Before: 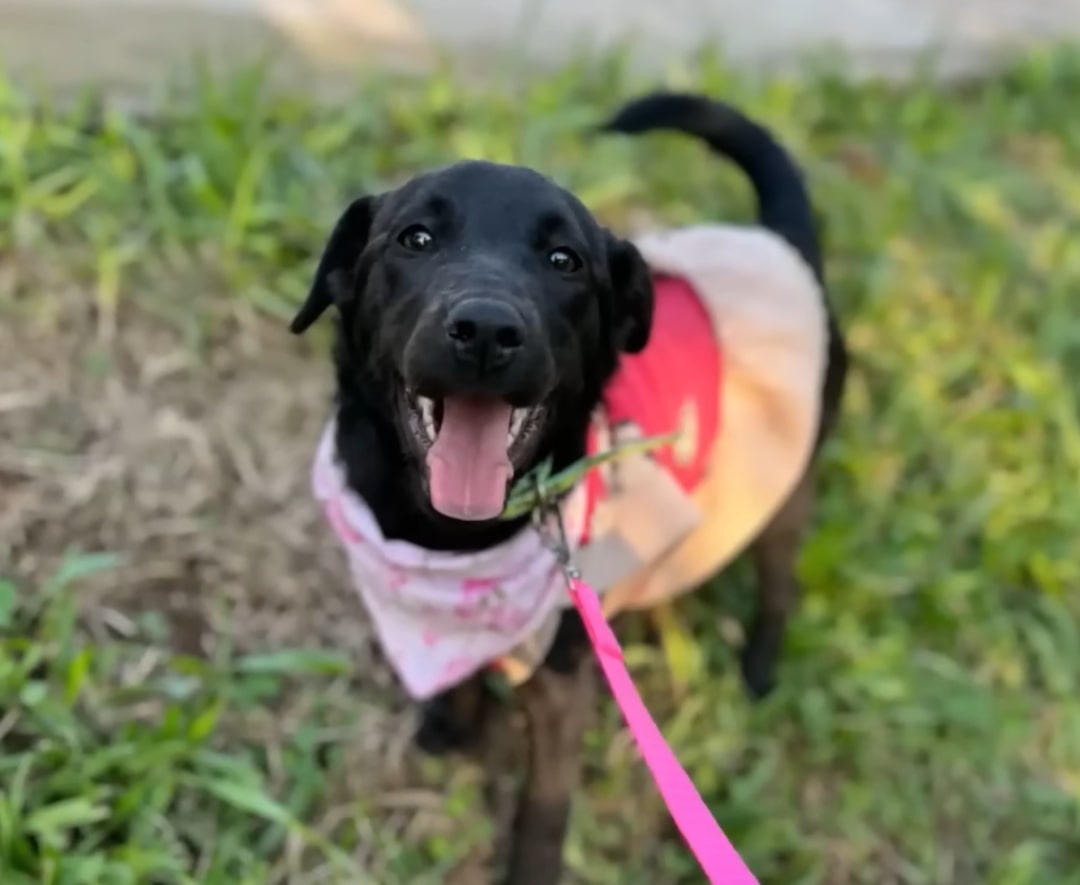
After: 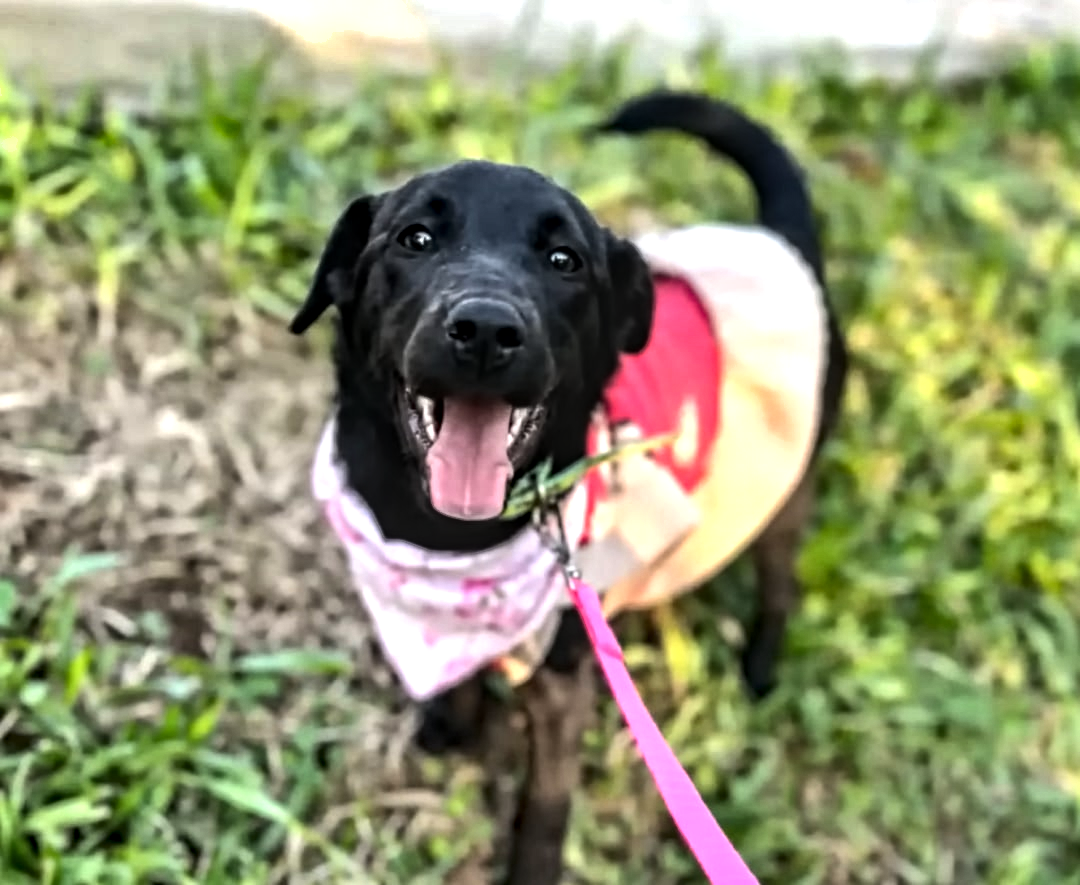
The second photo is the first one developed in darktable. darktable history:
exposure: exposure 0.257 EV, compensate highlight preservation false
contrast equalizer: y [[0.5, 0.501, 0.525, 0.597, 0.58, 0.514], [0.5 ×6], [0.5 ×6], [0 ×6], [0 ×6]]
local contrast: on, module defaults
shadows and highlights: shadows 13.88, white point adjustment 1.23, soften with gaussian
tone equalizer: -8 EV -0.749 EV, -7 EV -0.709 EV, -6 EV -0.62 EV, -5 EV -0.399 EV, -3 EV 0.376 EV, -2 EV 0.6 EV, -1 EV 0.682 EV, +0 EV 0.774 EV, edges refinement/feathering 500, mask exposure compensation -1.57 EV, preserve details no
